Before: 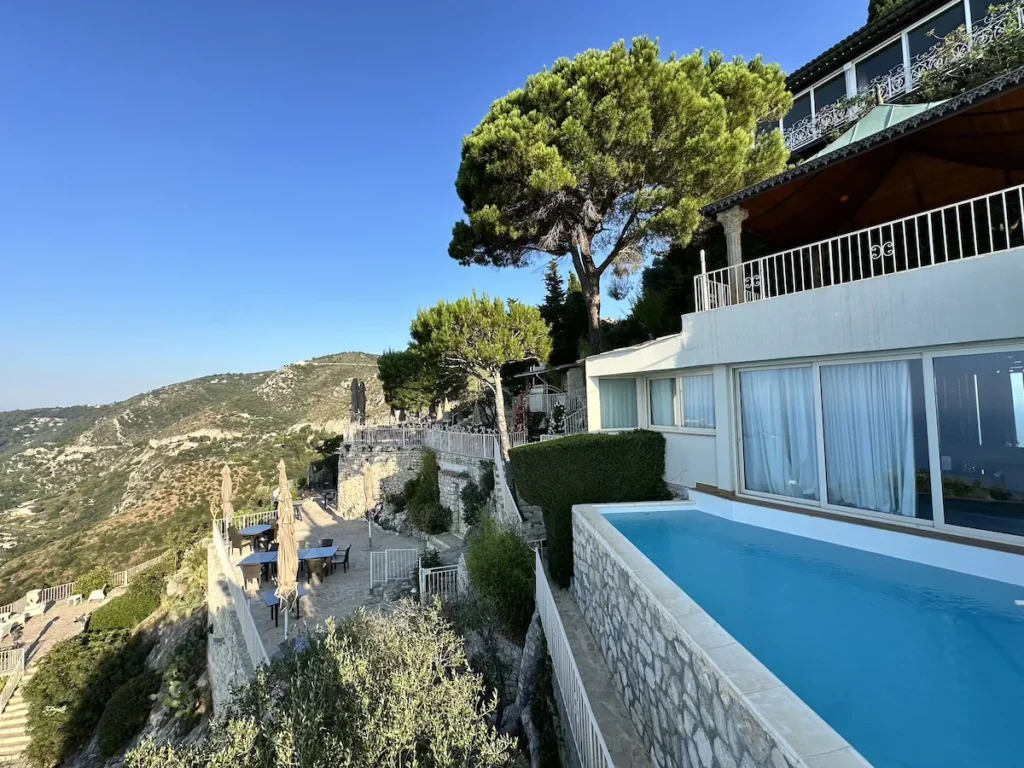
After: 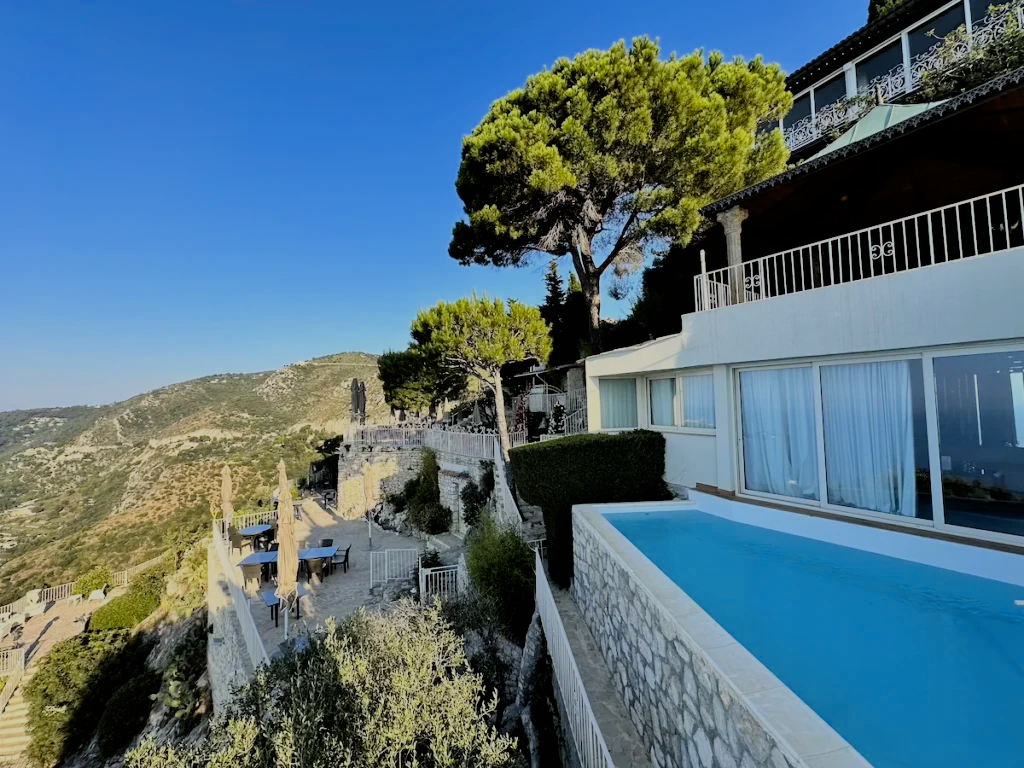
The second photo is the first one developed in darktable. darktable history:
color contrast: green-magenta contrast 0.8, blue-yellow contrast 1.1, unbound 0
filmic rgb: black relative exposure -6.15 EV, white relative exposure 6.96 EV, hardness 2.23, color science v6 (2022)
